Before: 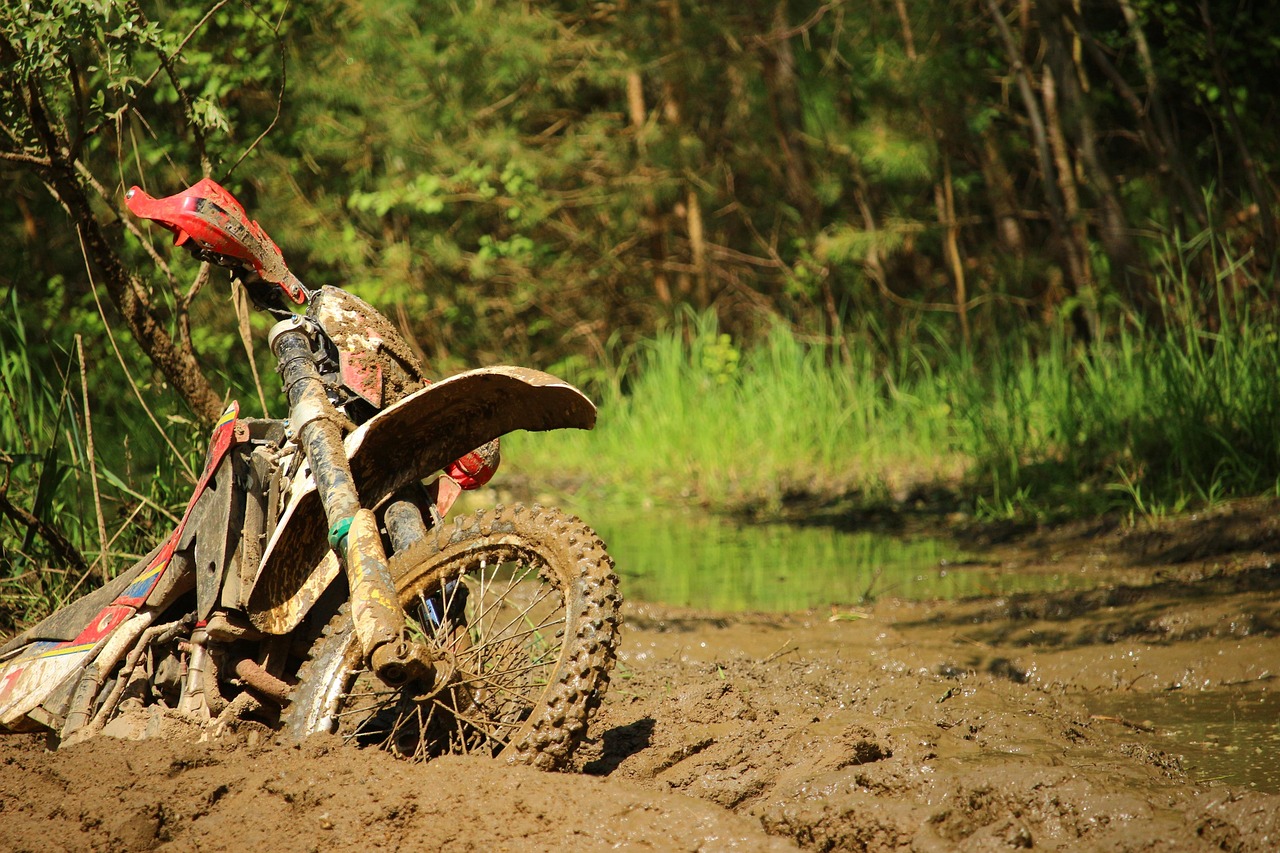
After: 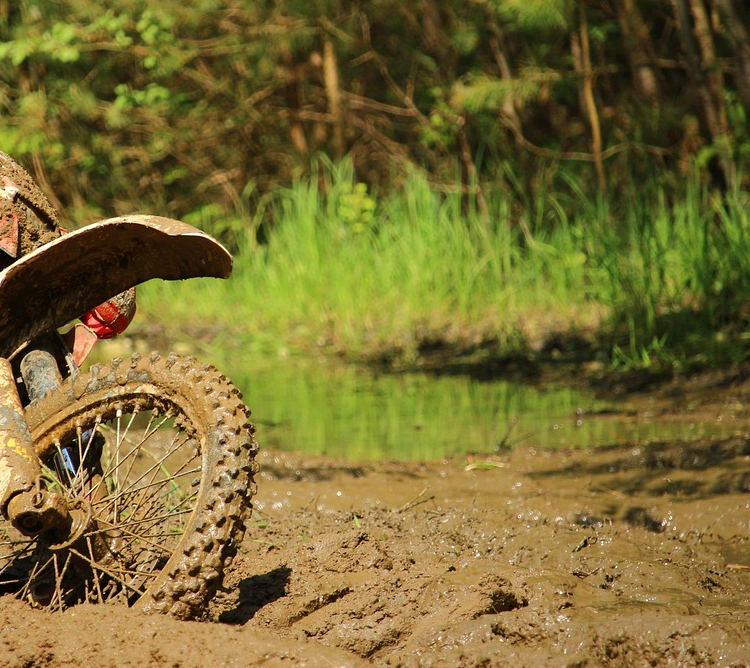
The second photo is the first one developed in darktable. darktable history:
crop and rotate: left 28.513%, top 17.861%, right 12.815%, bottom 3.72%
